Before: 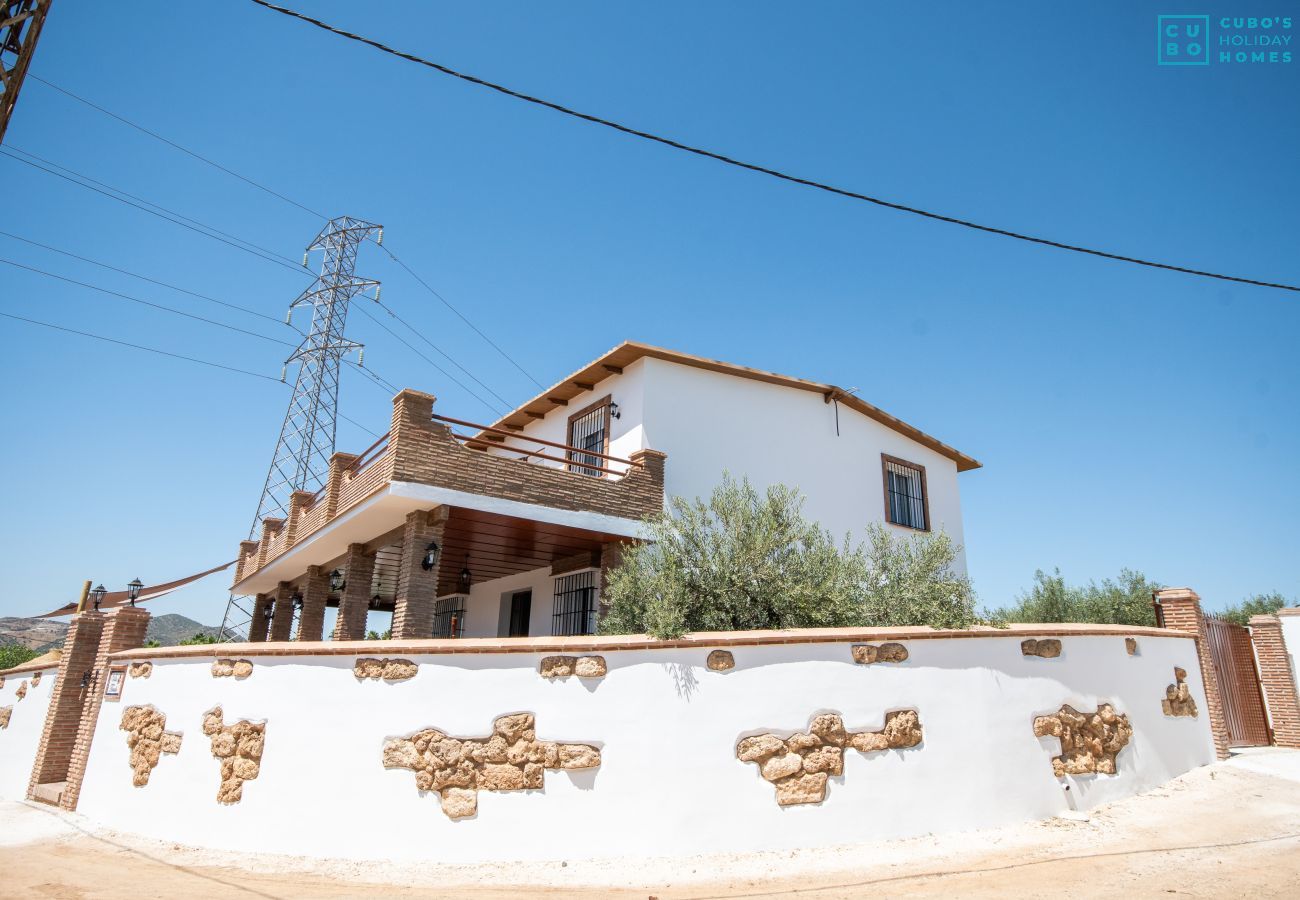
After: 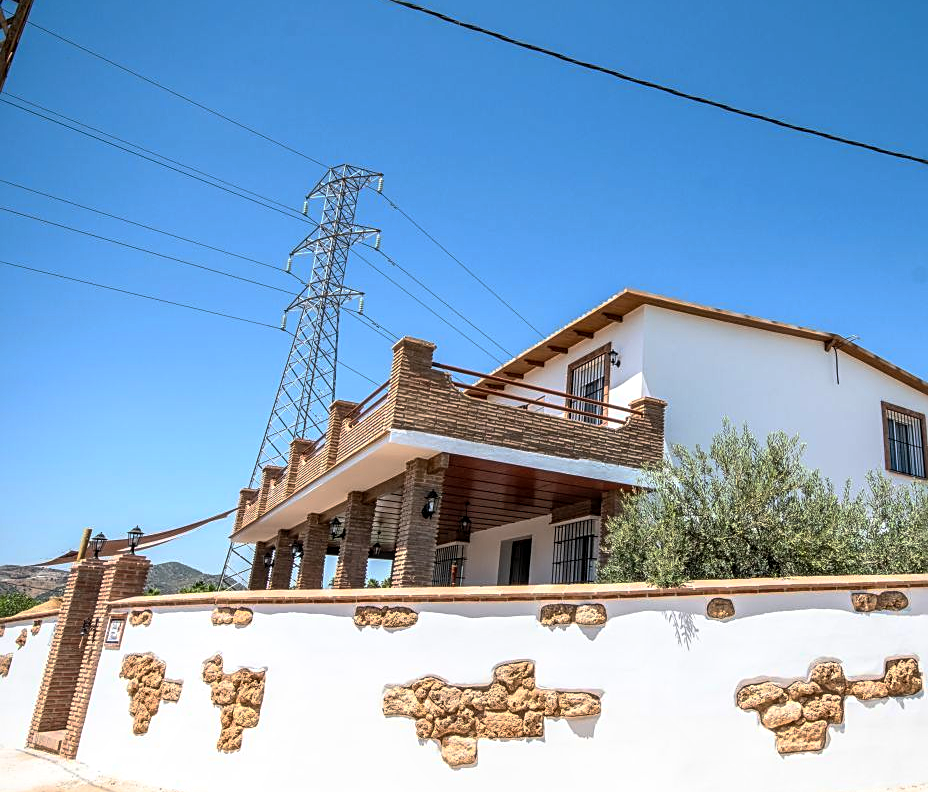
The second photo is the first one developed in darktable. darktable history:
local contrast: detail 130%
sharpen: on, module defaults
base curve: curves: ch0 [(0, 0) (0.595, 0.418) (1, 1)], preserve colors none
crop: top 5.803%, right 27.864%, bottom 5.804%
contrast brightness saturation: contrast 0.2, brightness 0.16, saturation 0.22
